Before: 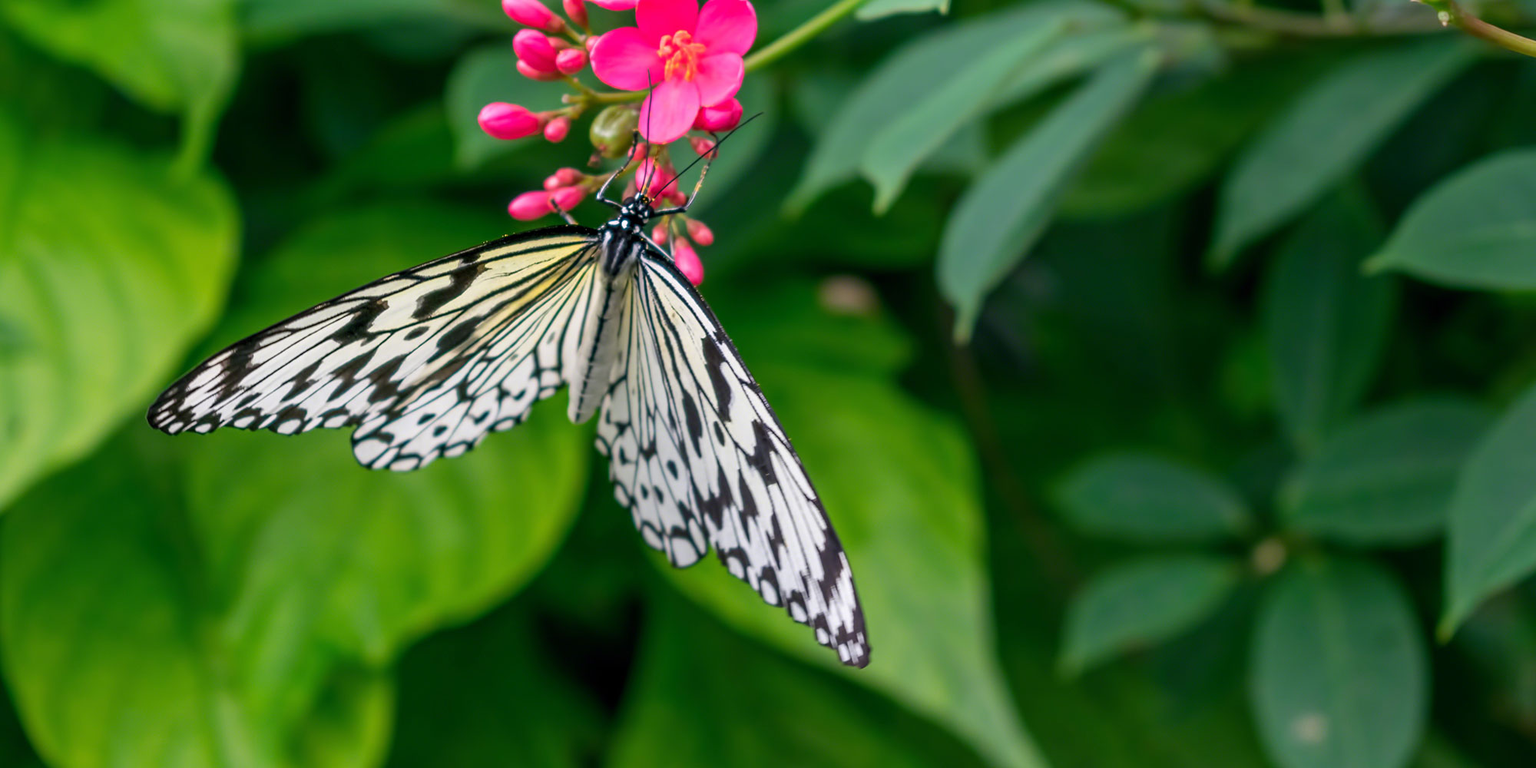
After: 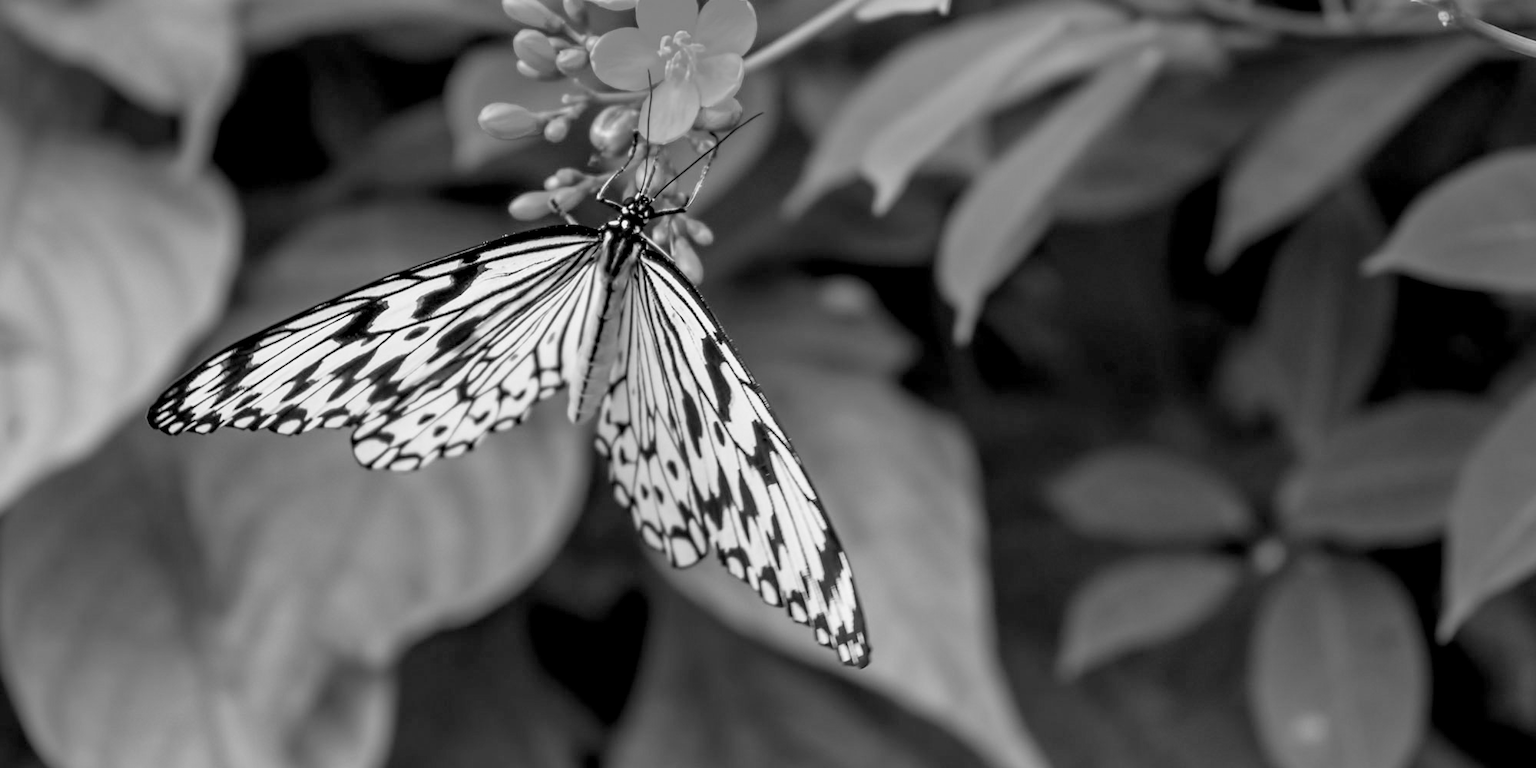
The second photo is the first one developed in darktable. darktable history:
filmic rgb: black relative exposure -16 EV, white relative exposure 2.93 EV, hardness 10.04, color science v6 (2022)
monochrome: a -6.99, b 35.61, size 1.4
rgb levels: levels [[0.01, 0.419, 0.839], [0, 0.5, 1], [0, 0.5, 1]]
rotate and perspective: automatic cropping off
